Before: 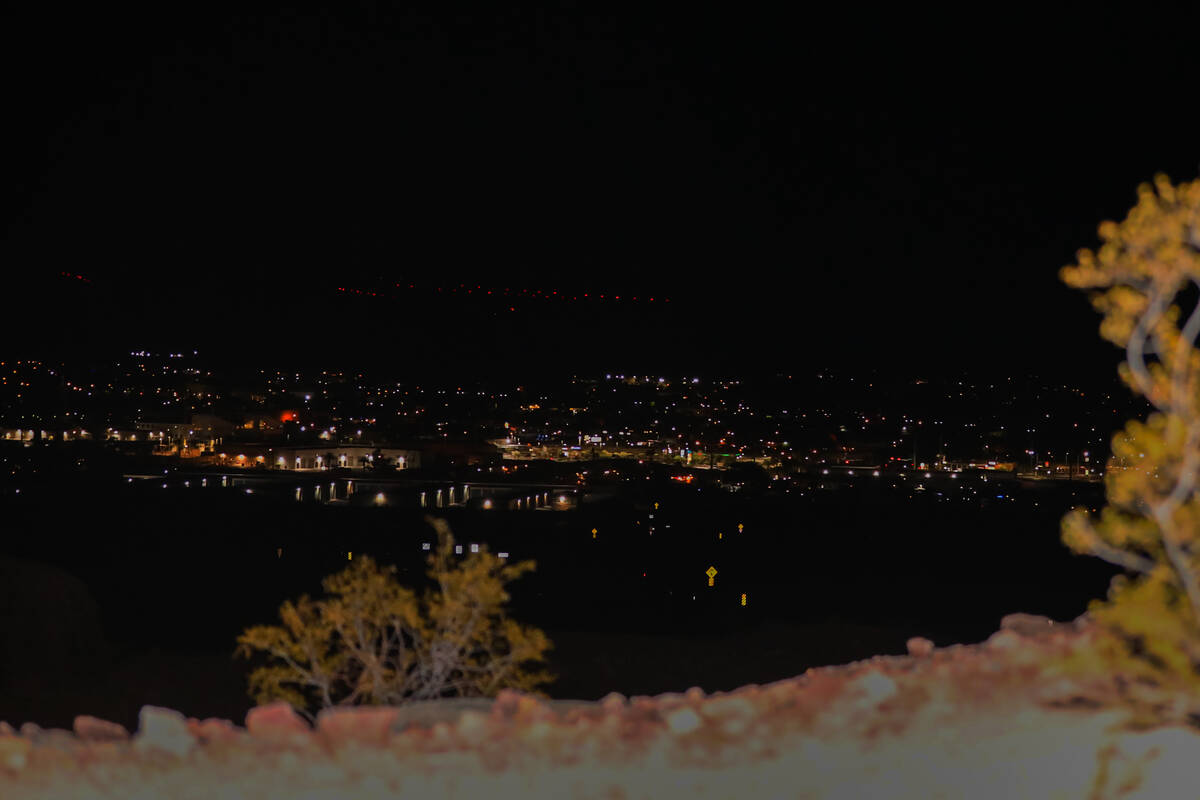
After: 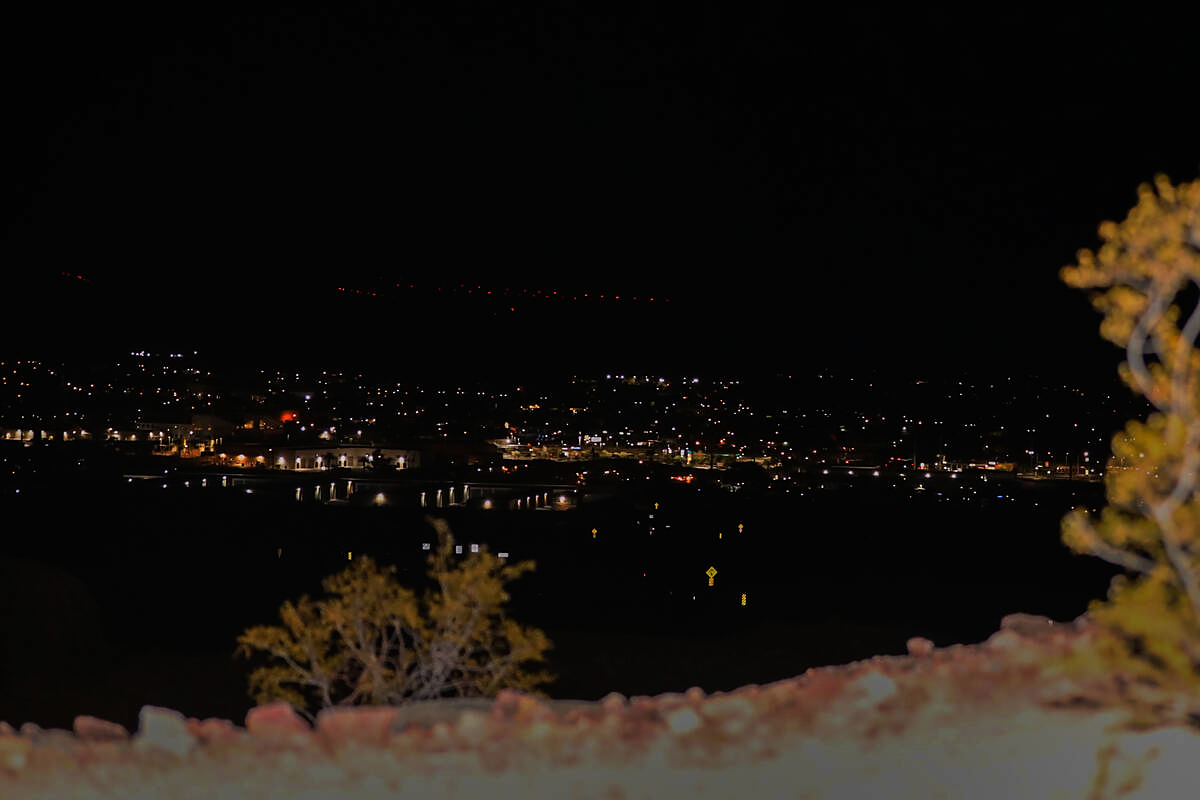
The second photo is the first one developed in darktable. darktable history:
sharpen: radius 1.559, amount 0.373, threshold 1.271
rgb curve: curves: ch0 [(0, 0) (0.078, 0.051) (0.929, 0.956) (1, 1)], compensate middle gray true
